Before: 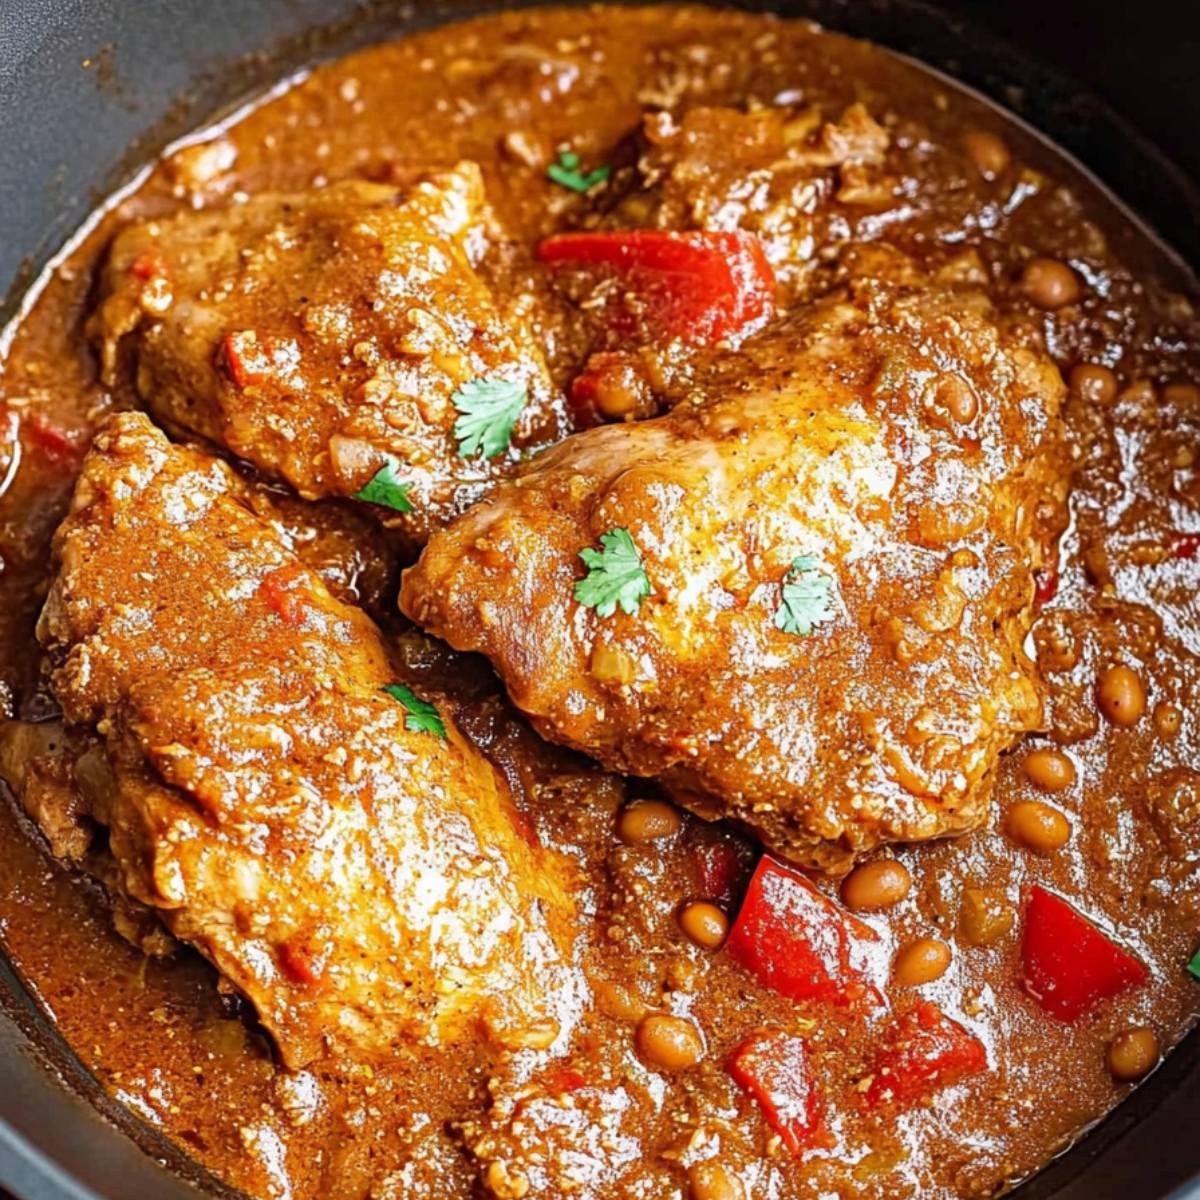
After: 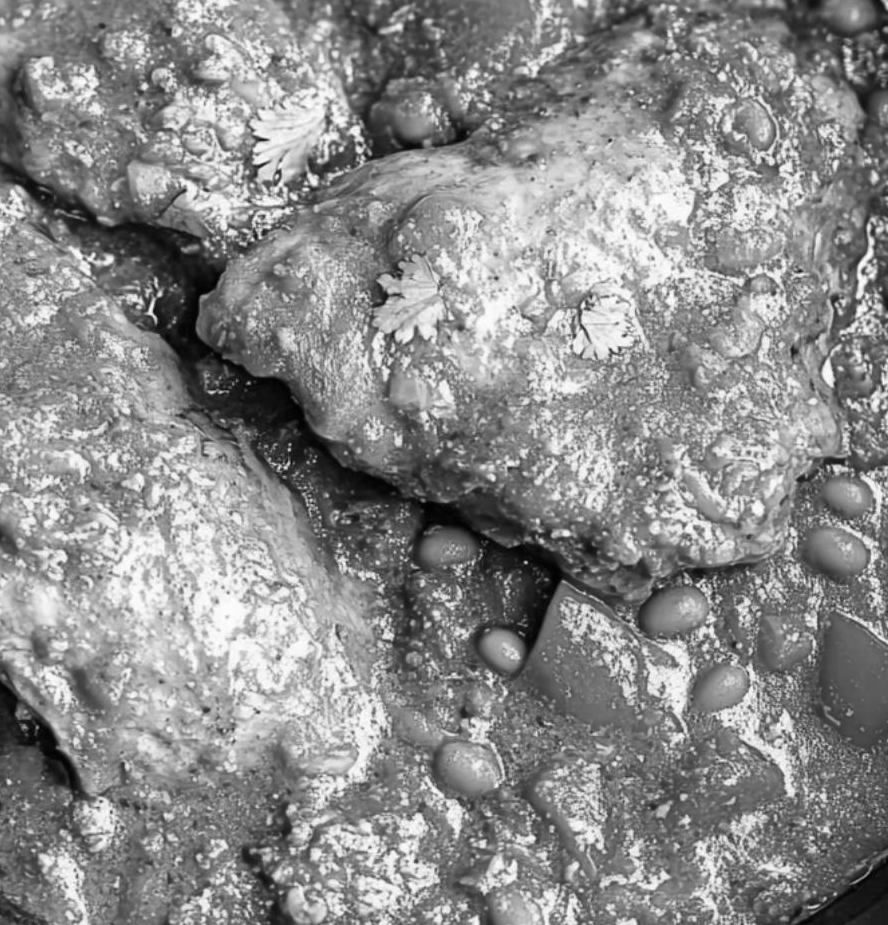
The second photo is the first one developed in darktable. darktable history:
crop: left 16.871%, top 22.857%, right 9.116%
monochrome: a 16.01, b -2.65, highlights 0.52
